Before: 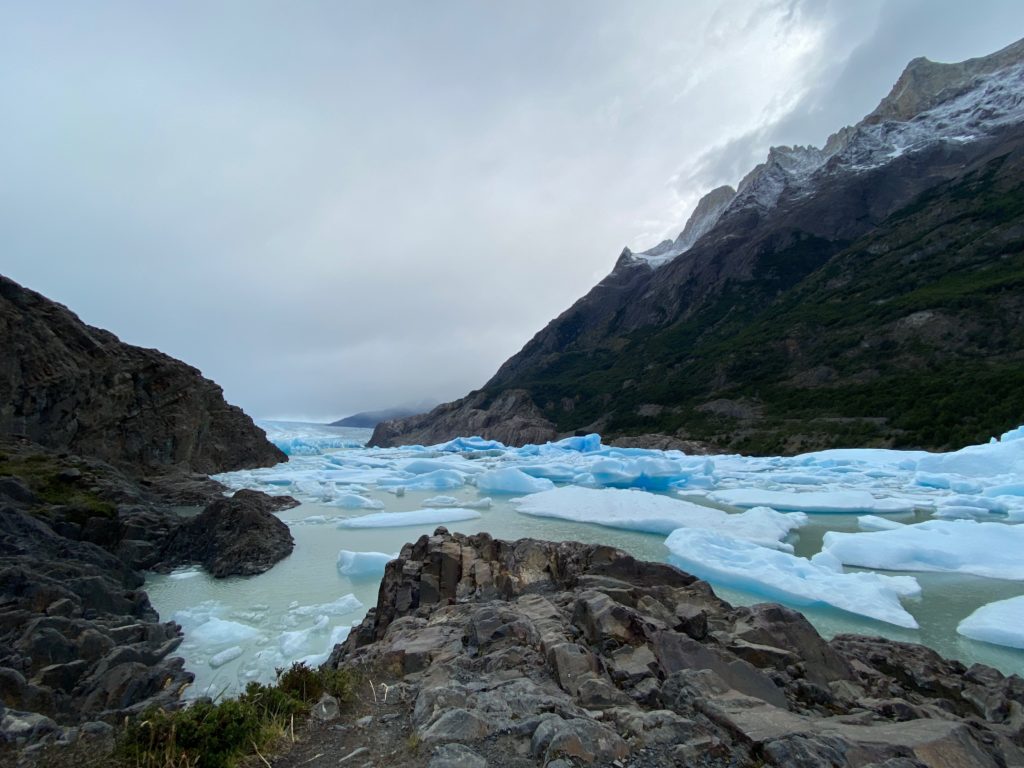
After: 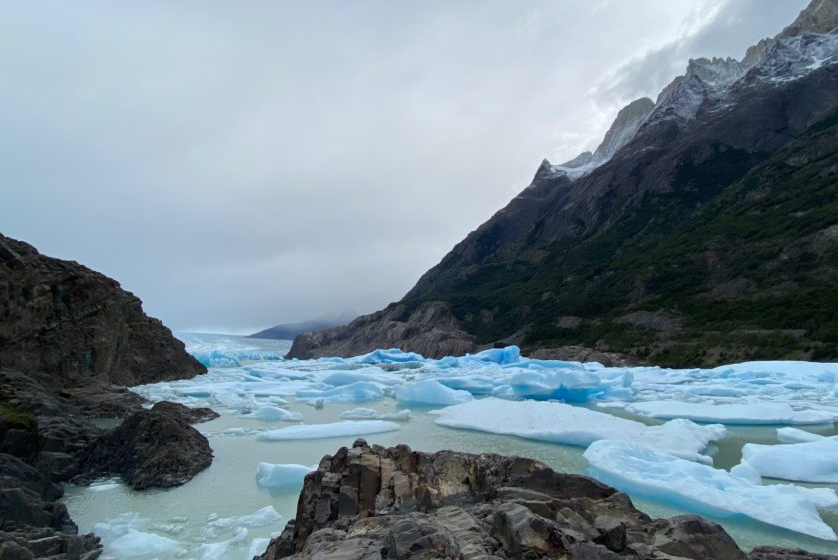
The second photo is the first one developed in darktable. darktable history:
crop: left 7.935%, top 11.582%, right 10.218%, bottom 15.45%
